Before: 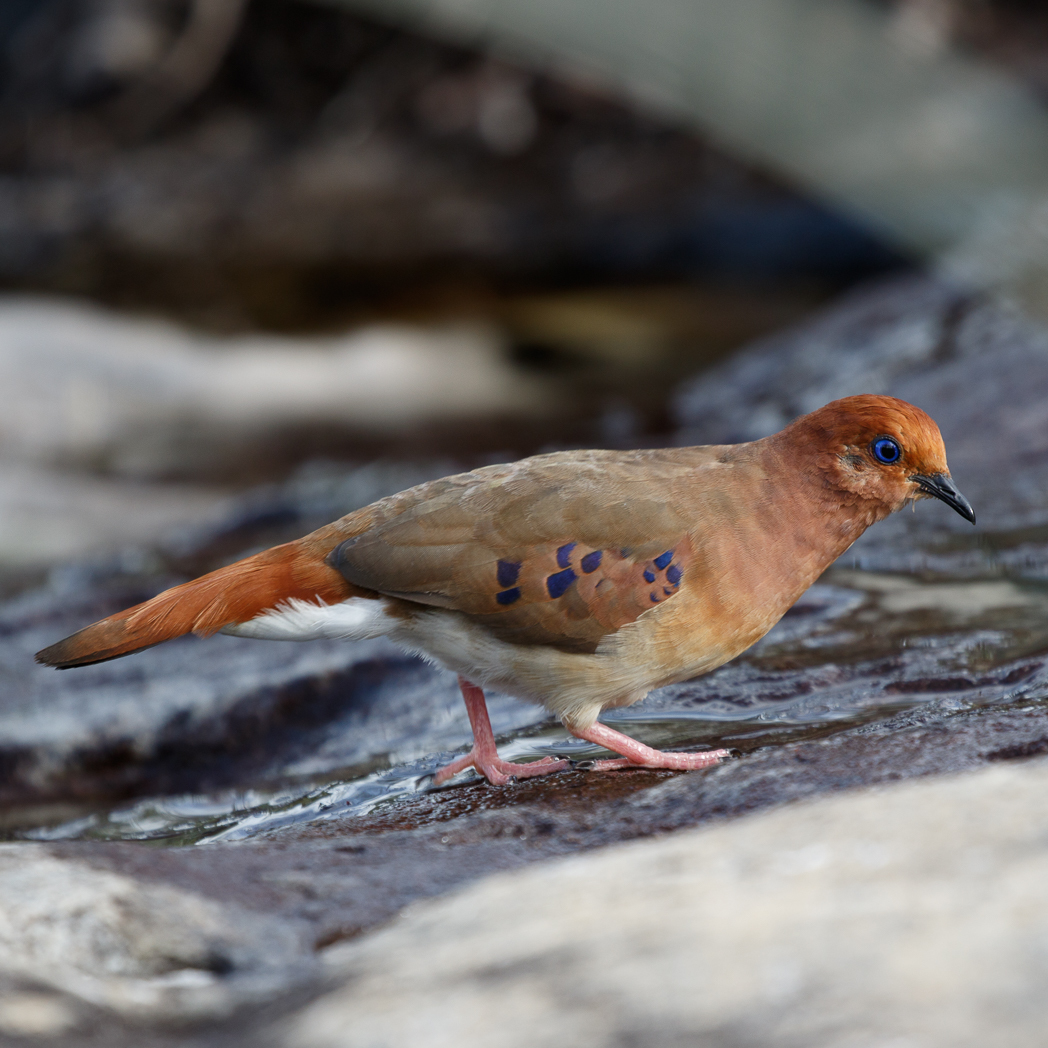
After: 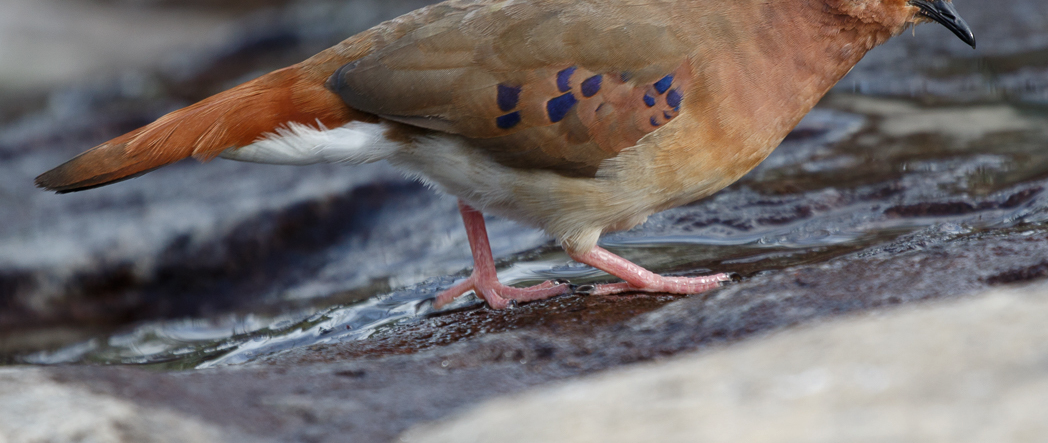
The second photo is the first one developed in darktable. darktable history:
crop: top 45.503%, bottom 12.179%
base curve: curves: ch0 [(0, 0) (0.74, 0.67) (1, 1)], exposure shift 0.579, preserve colors none
